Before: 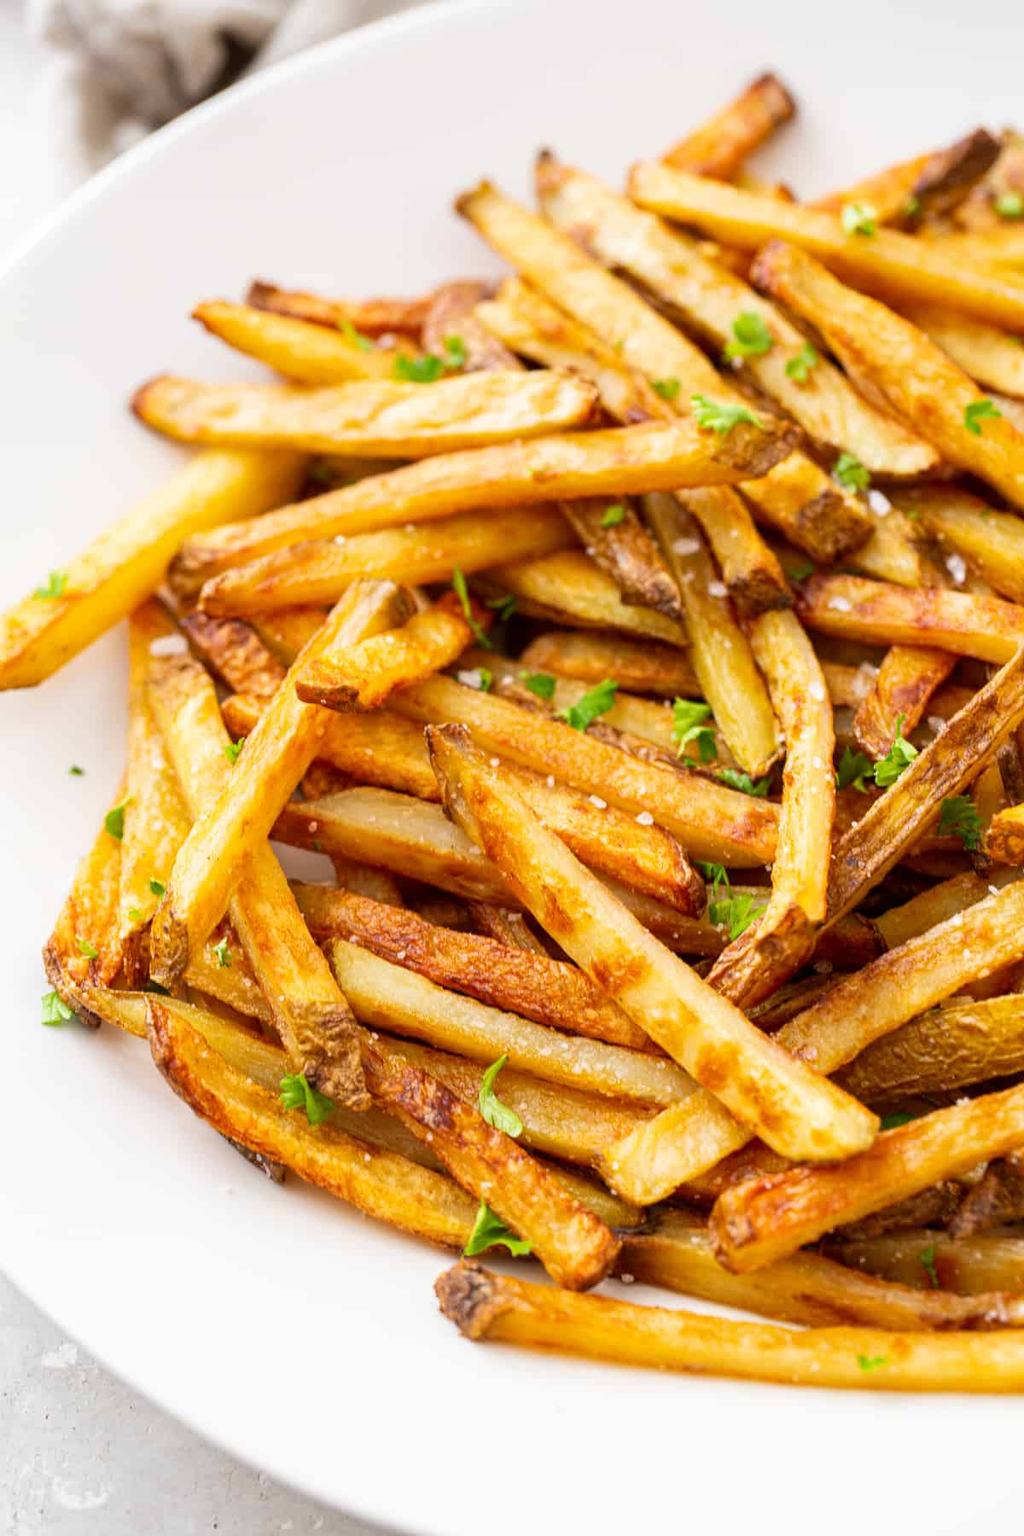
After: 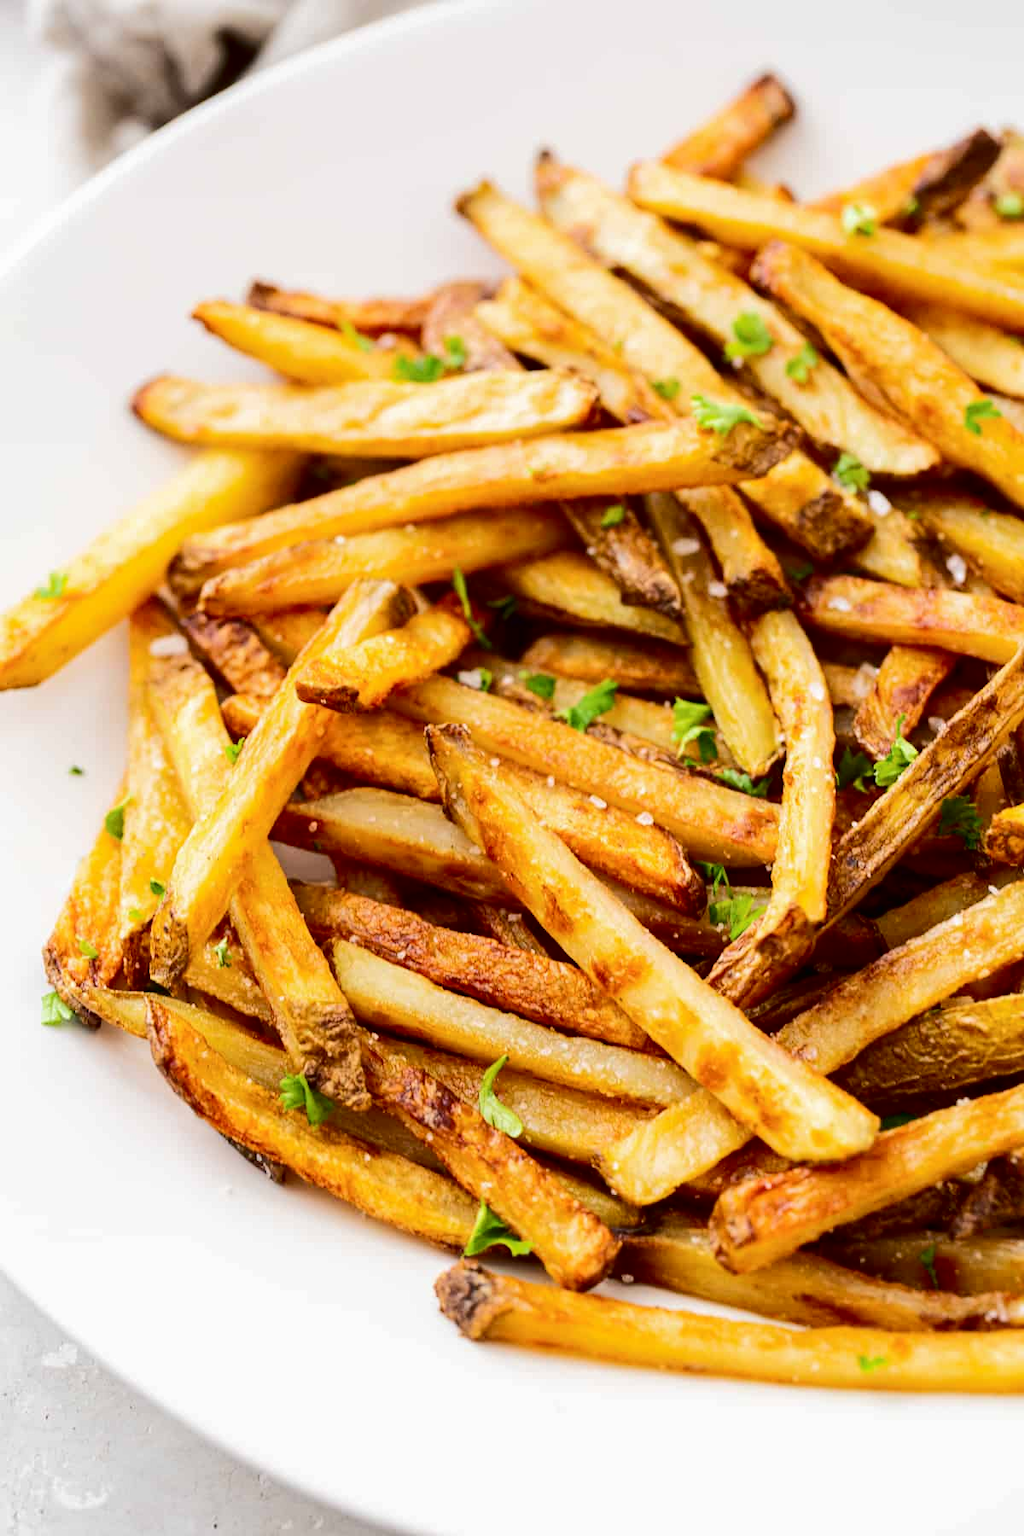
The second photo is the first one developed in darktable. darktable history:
tone curve: curves: ch0 [(0, 0) (0.003, 0.007) (0.011, 0.008) (0.025, 0.007) (0.044, 0.009) (0.069, 0.012) (0.1, 0.02) (0.136, 0.035) (0.177, 0.06) (0.224, 0.104) (0.277, 0.16) (0.335, 0.228) (0.399, 0.308) (0.468, 0.418) (0.543, 0.525) (0.623, 0.635) (0.709, 0.723) (0.801, 0.802) (0.898, 0.889) (1, 1)], color space Lab, independent channels, preserve colors none
